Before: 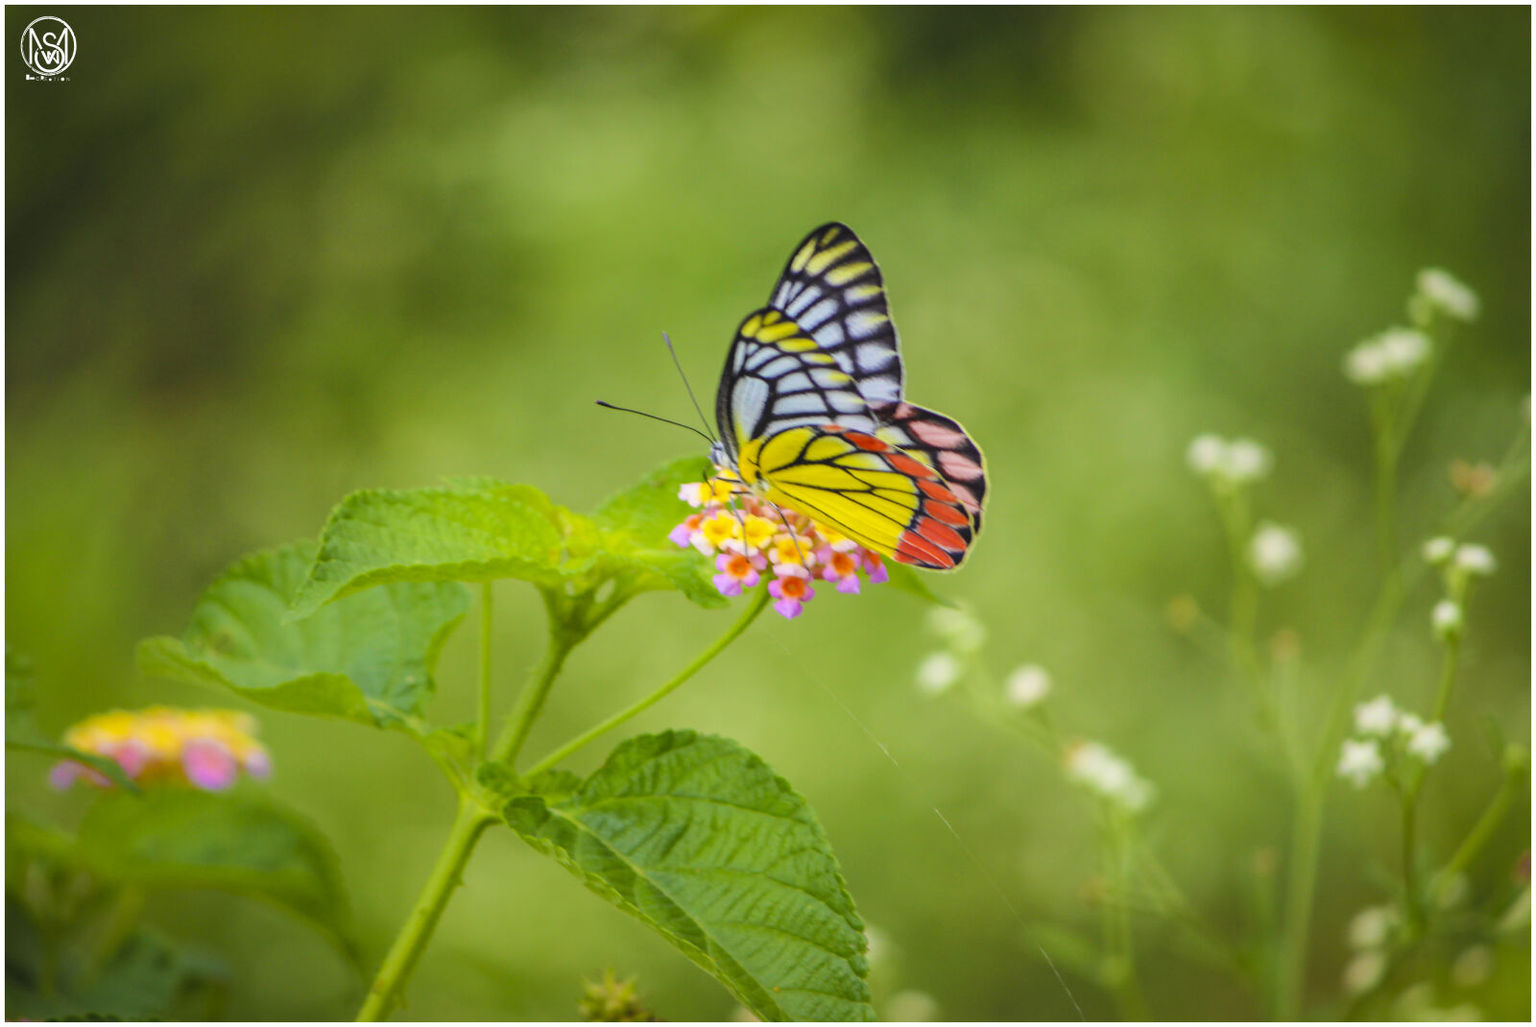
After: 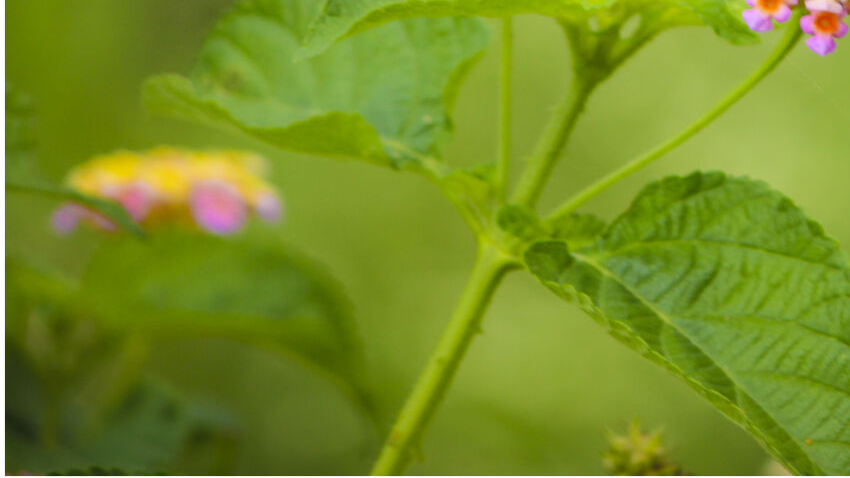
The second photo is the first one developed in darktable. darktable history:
crop and rotate: top 55.107%, right 46.865%, bottom 0.194%
